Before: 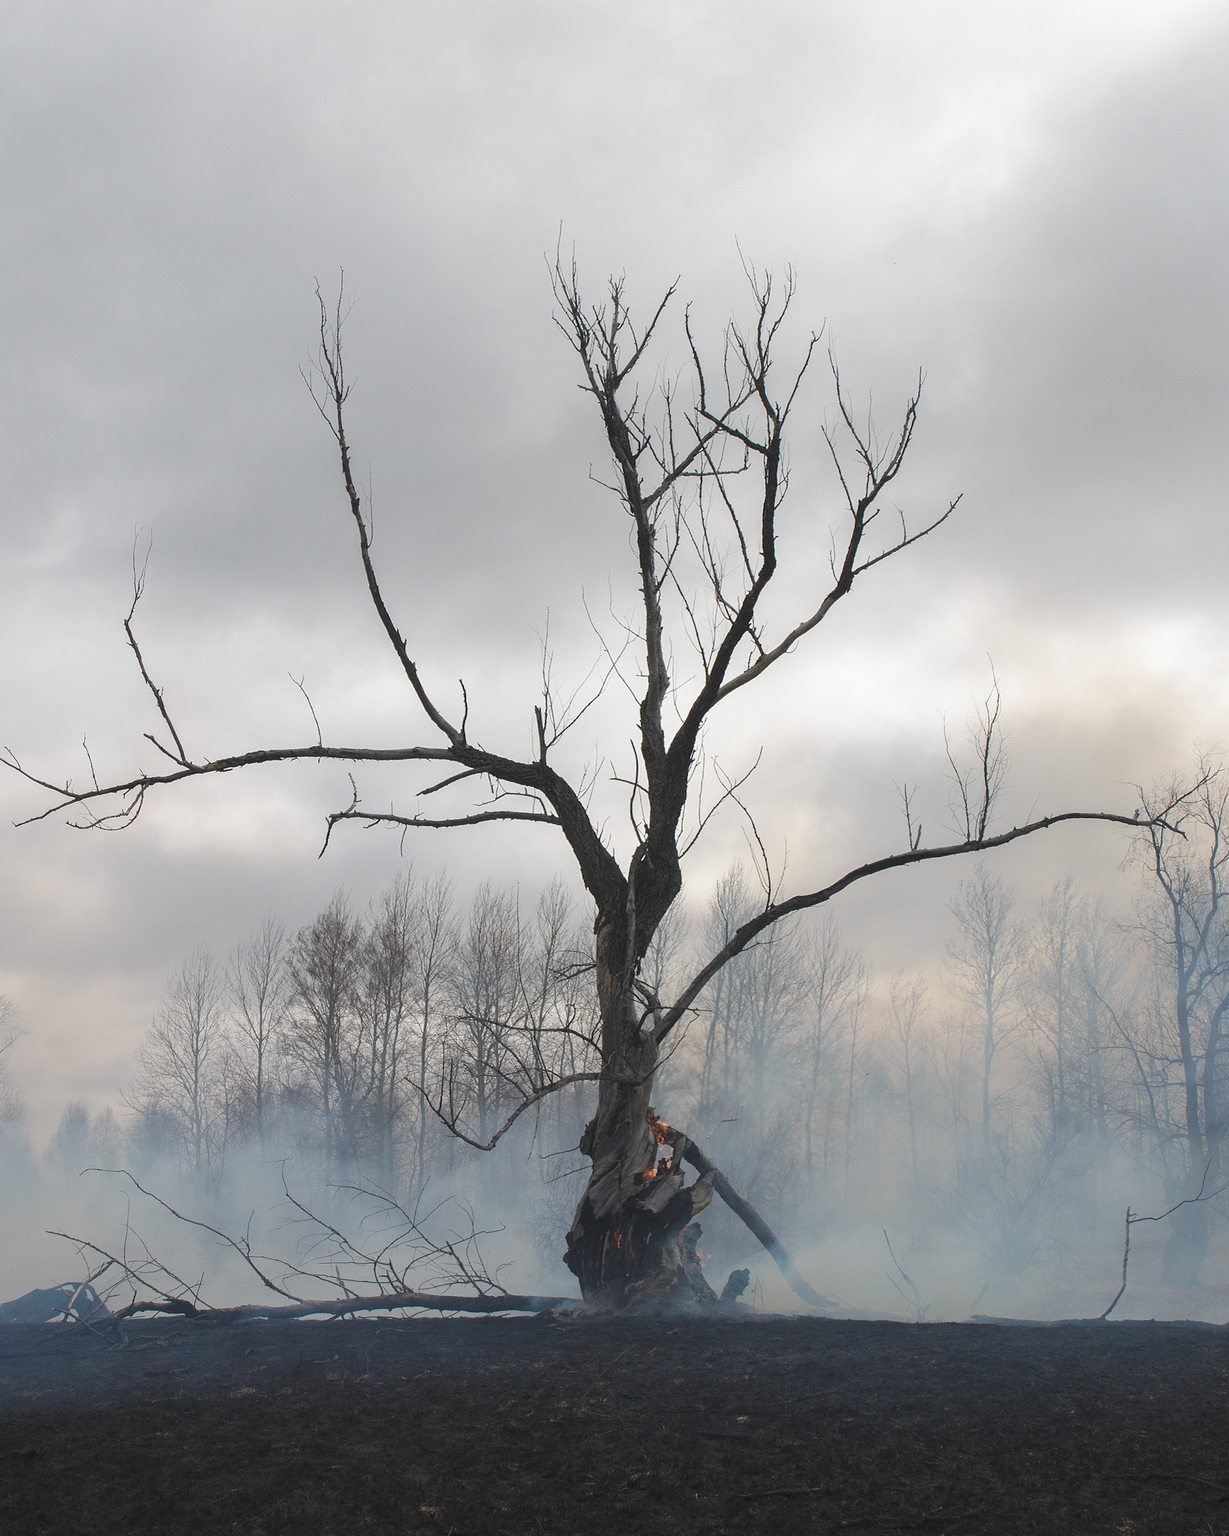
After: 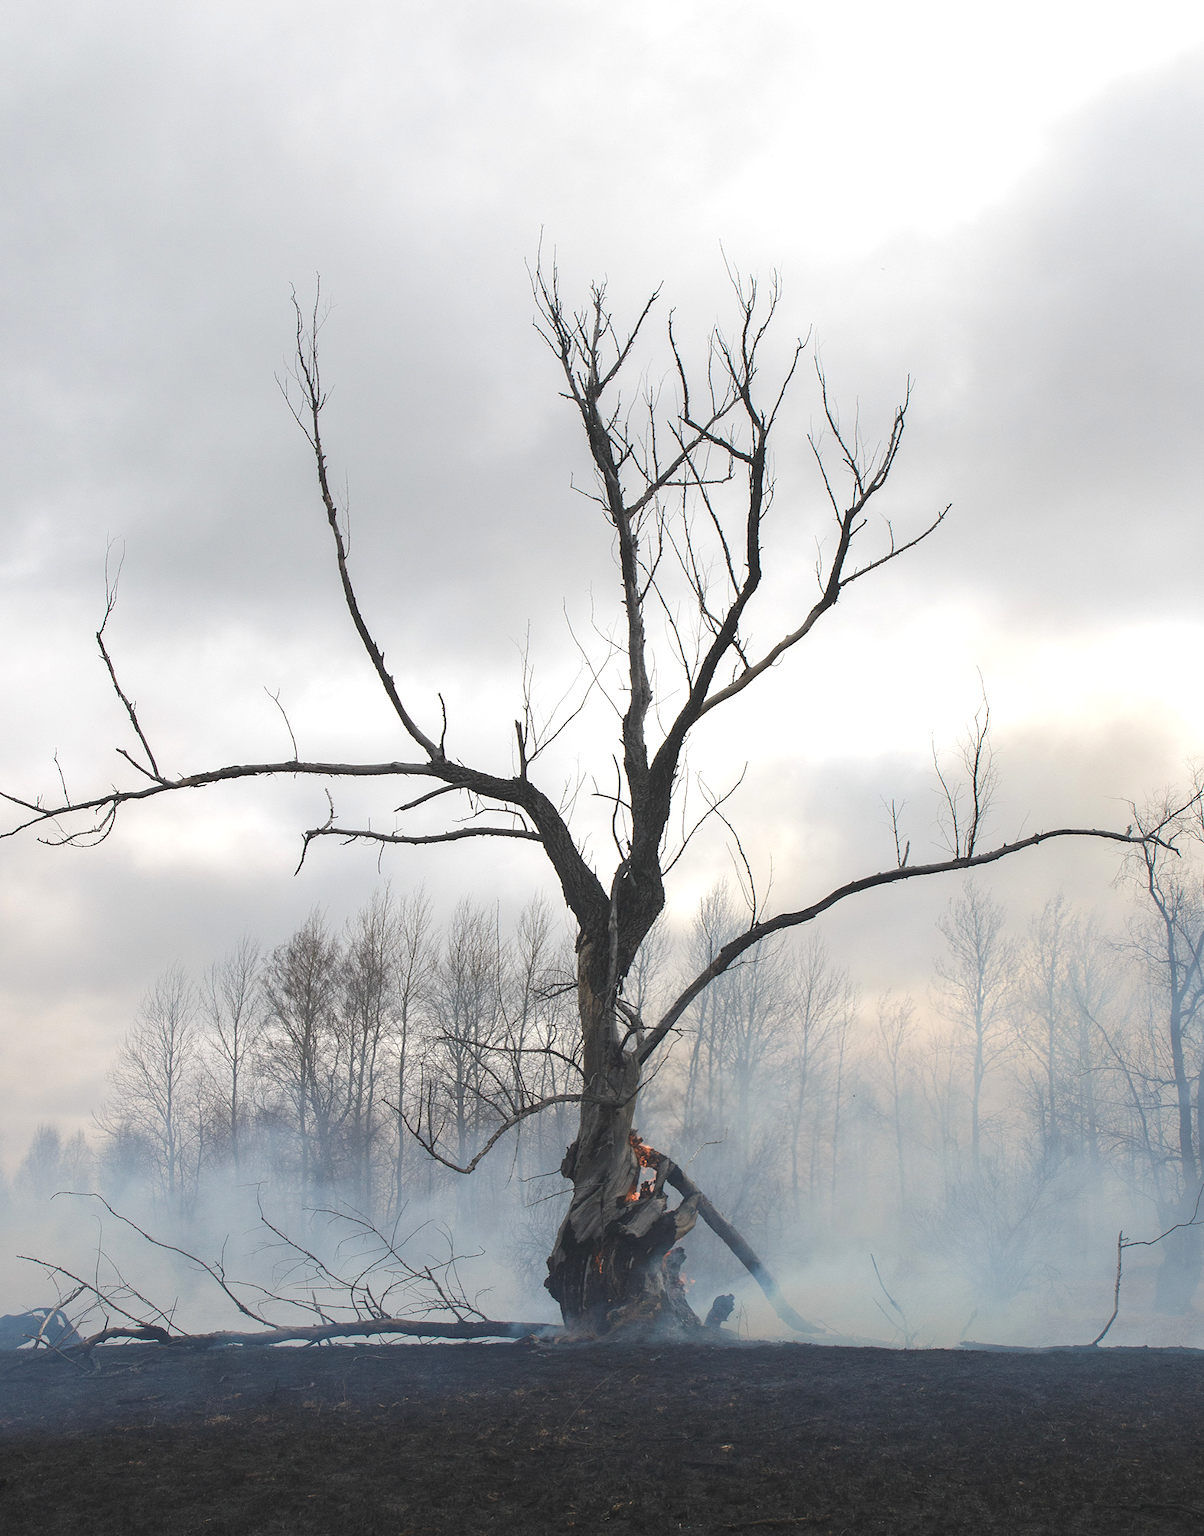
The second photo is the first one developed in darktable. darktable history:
crop and rotate: left 2.521%, right 1.327%, bottom 1.915%
exposure: exposure 0.401 EV, compensate highlight preservation false
